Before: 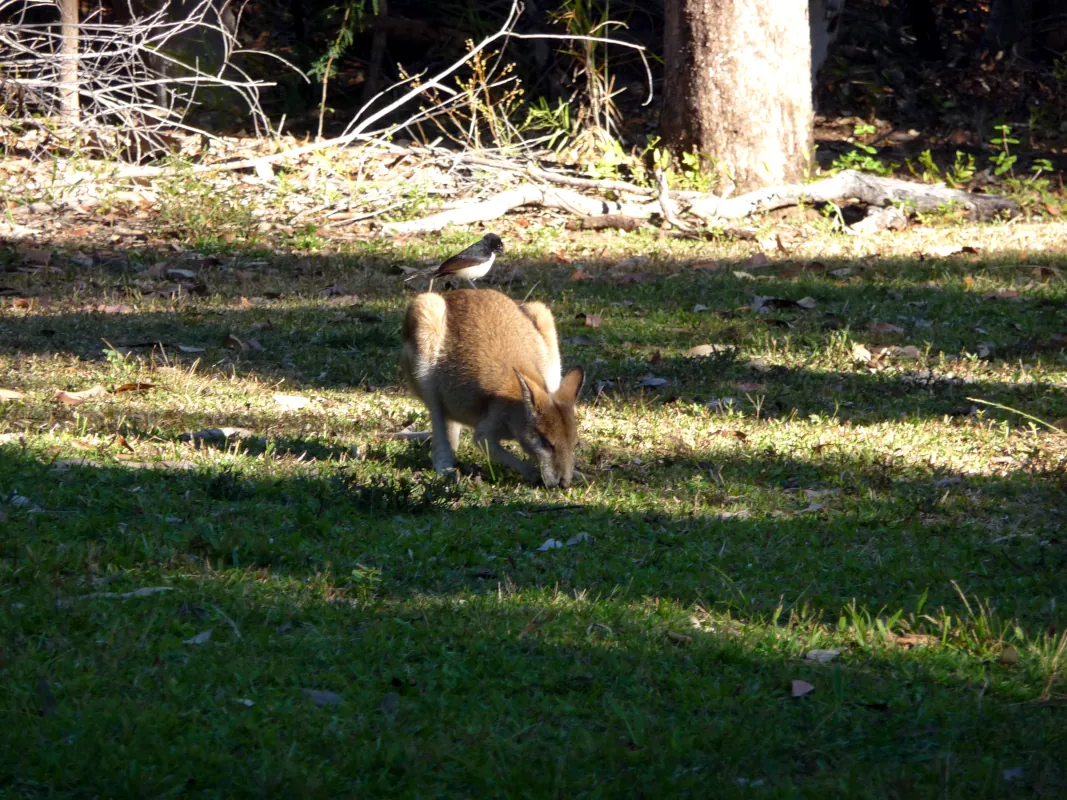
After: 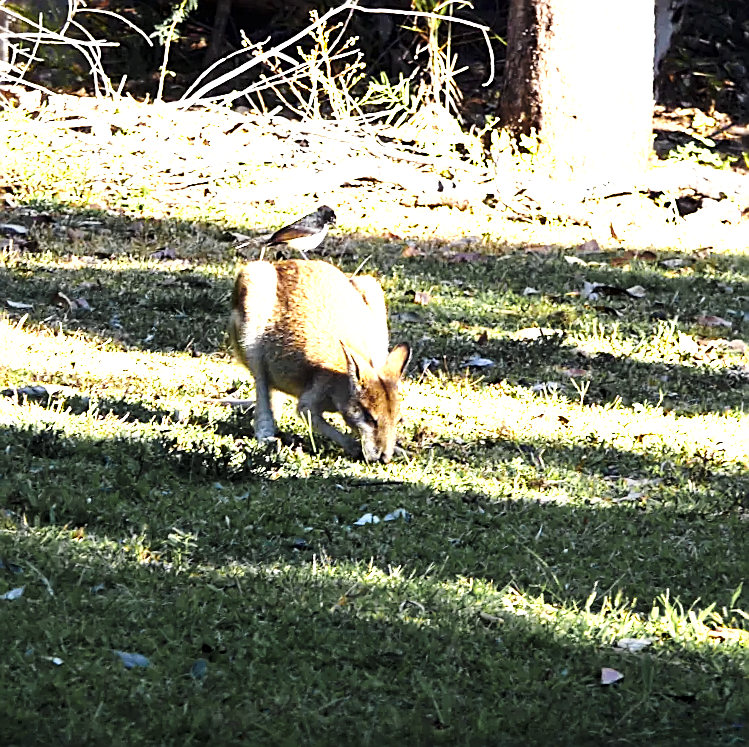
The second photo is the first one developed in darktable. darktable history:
exposure: black level correction 0, exposure 0.695 EV, compensate highlight preservation false
base curve: curves: ch0 [(0, 0) (0.026, 0.03) (0.109, 0.232) (0.351, 0.748) (0.669, 0.968) (1, 1)], preserve colors none
color zones: curves: ch0 [(0.004, 0.306) (0.107, 0.448) (0.252, 0.656) (0.41, 0.398) (0.595, 0.515) (0.768, 0.628)]; ch1 [(0.07, 0.323) (0.151, 0.452) (0.252, 0.608) (0.346, 0.221) (0.463, 0.189) (0.61, 0.368) (0.735, 0.395) (0.921, 0.412)]; ch2 [(0, 0.476) (0.132, 0.512) (0.243, 0.512) (0.397, 0.48) (0.522, 0.376) (0.634, 0.536) (0.761, 0.46)]
local contrast: mode bilateral grid, contrast 14, coarseness 36, detail 103%, midtone range 0.2
crop and rotate: angle -3.07°, left 14.083%, top 0.024%, right 10.783%, bottom 0.035%
sharpen: amount 1.014
